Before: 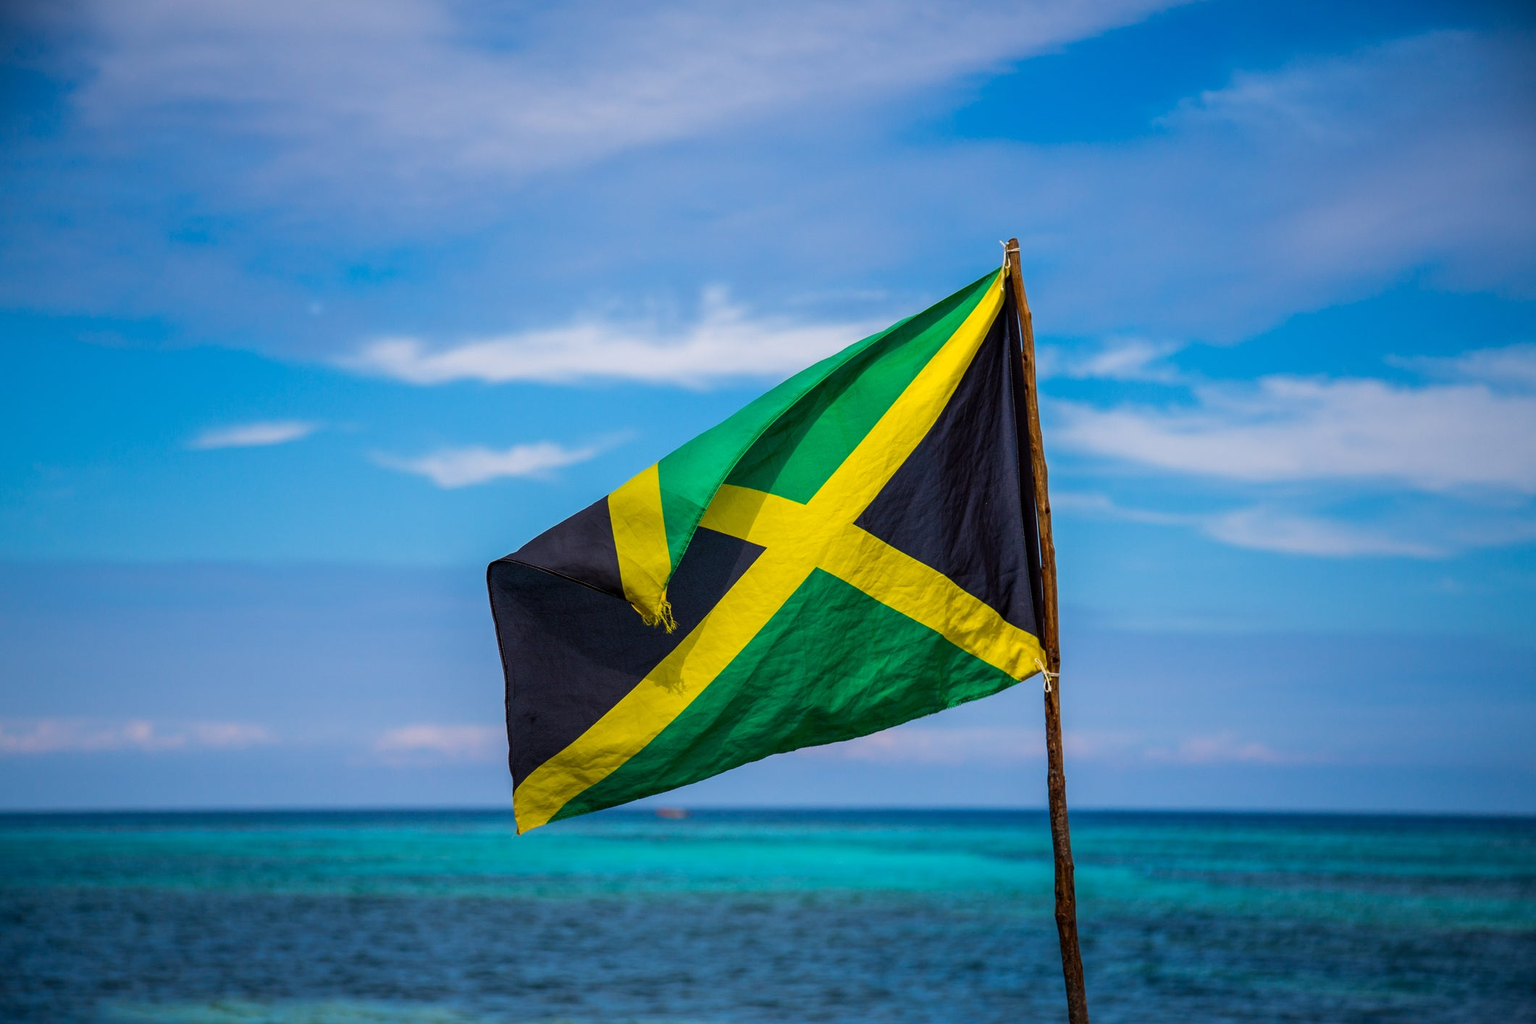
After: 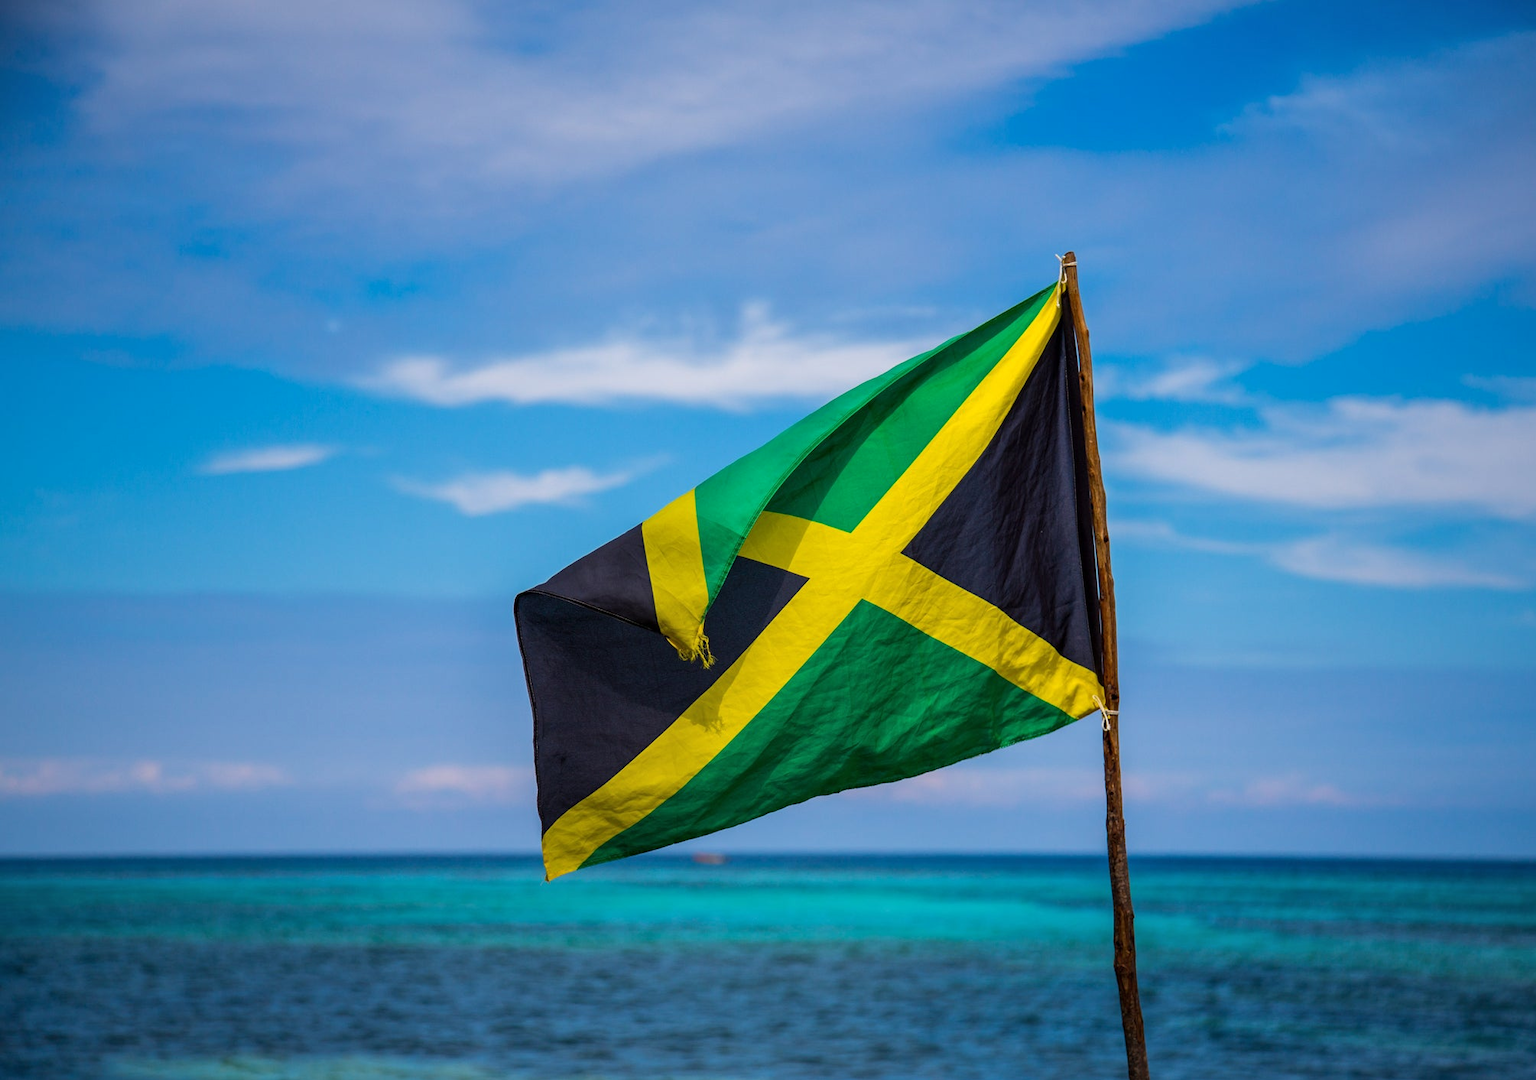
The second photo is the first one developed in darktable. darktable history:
crop and rotate: right 5.25%
shadows and highlights: shadows 31.69, highlights -31.76, soften with gaussian
